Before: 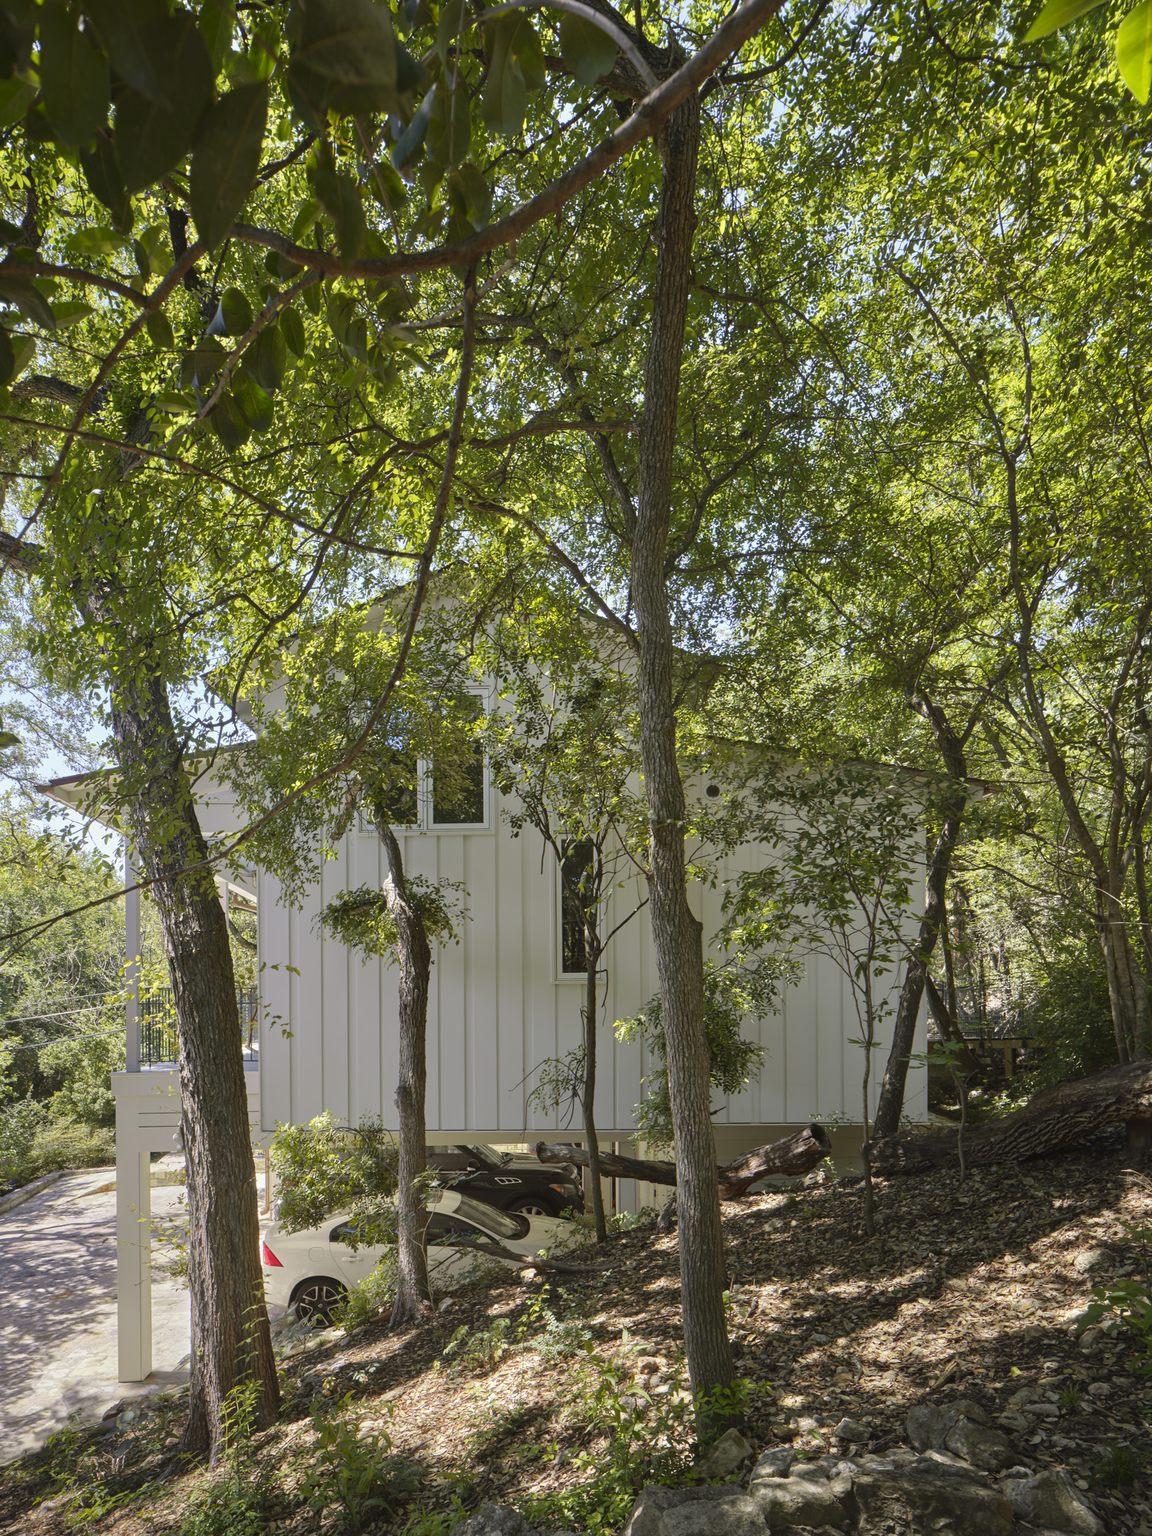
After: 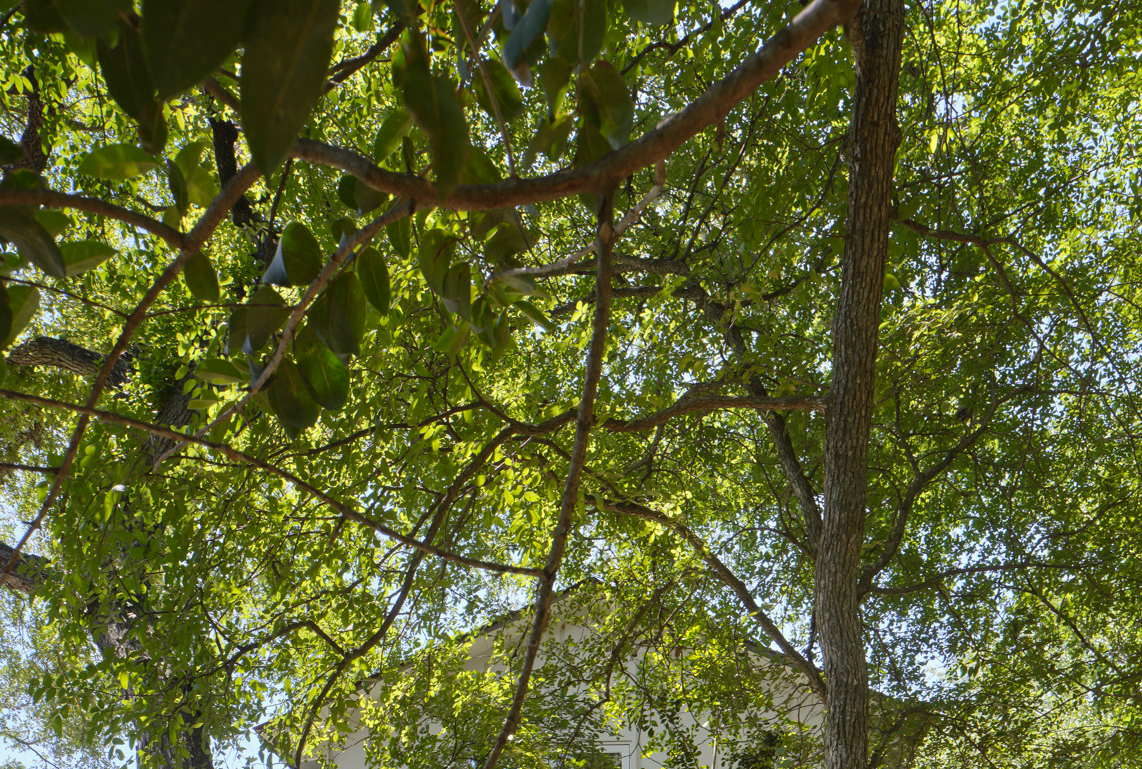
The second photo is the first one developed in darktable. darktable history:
crop: left 0.511%, top 7.644%, right 23.289%, bottom 53.882%
